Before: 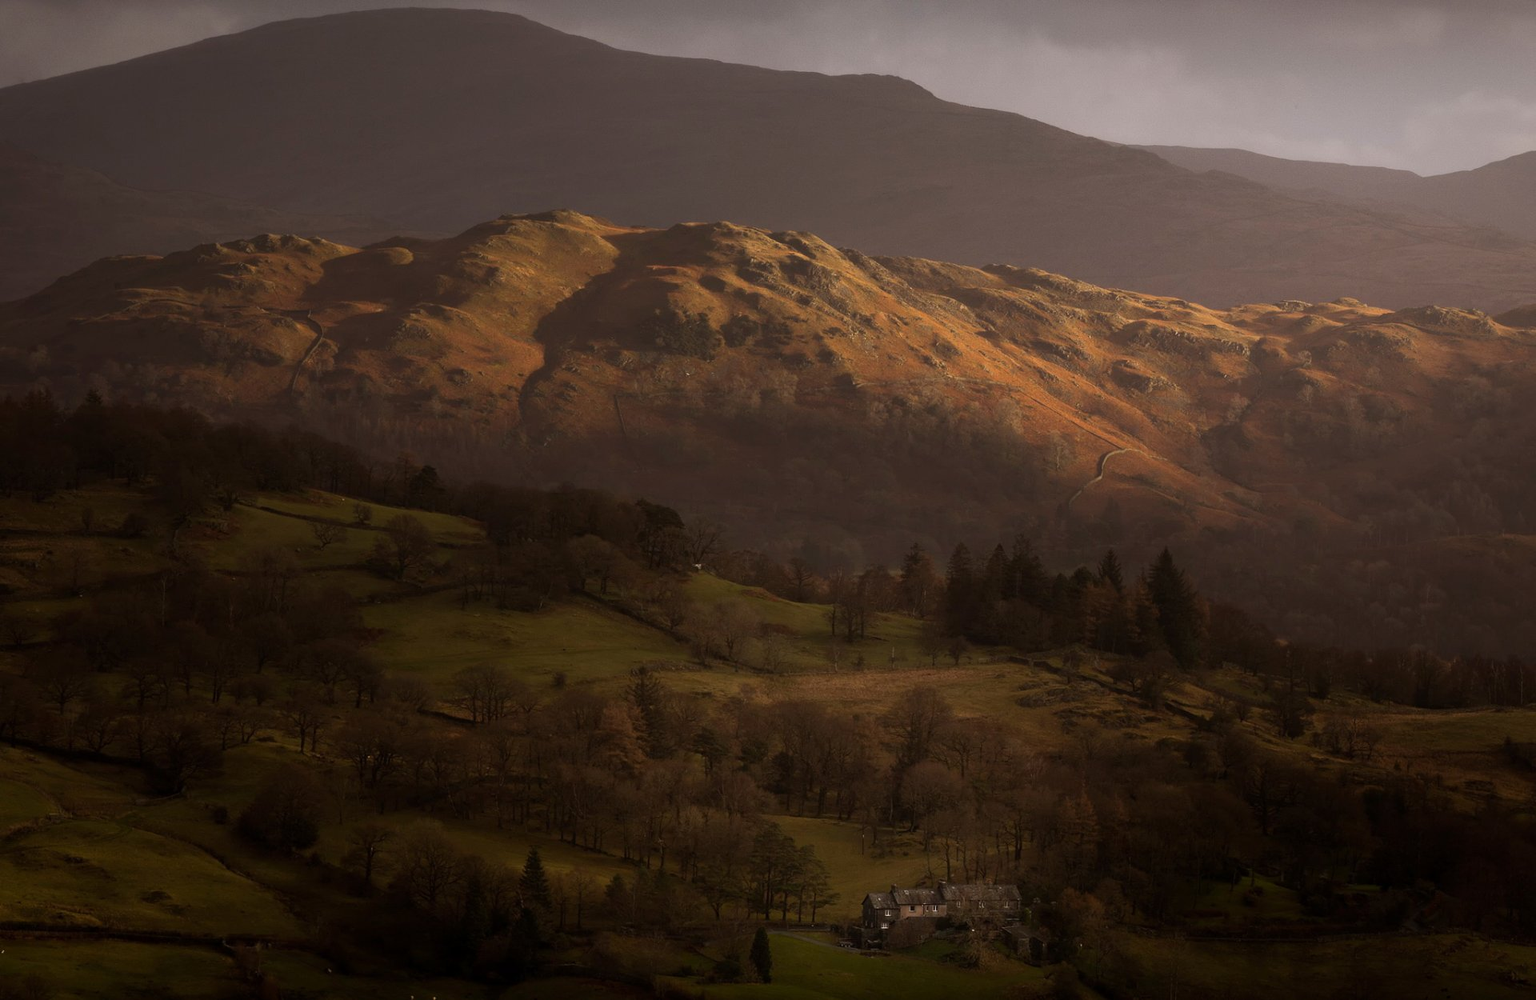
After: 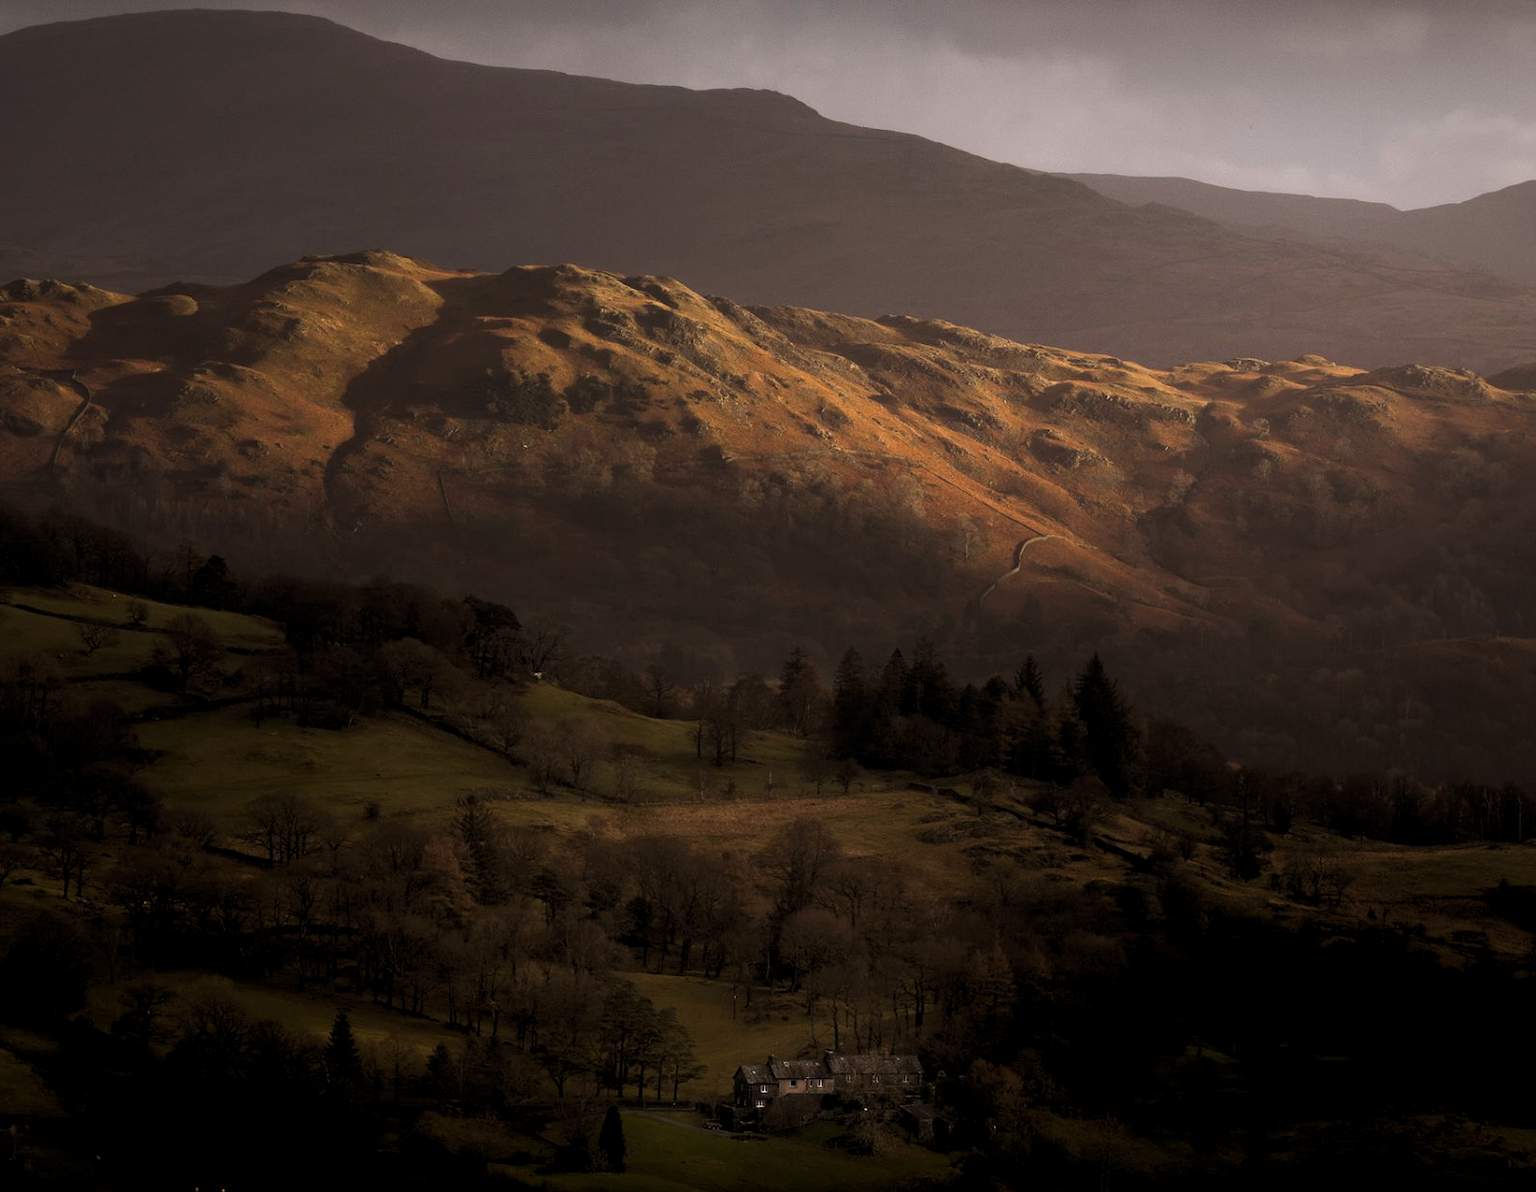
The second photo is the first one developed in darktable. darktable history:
levels: levels [0.052, 0.496, 0.908]
crop: left 16.145%
